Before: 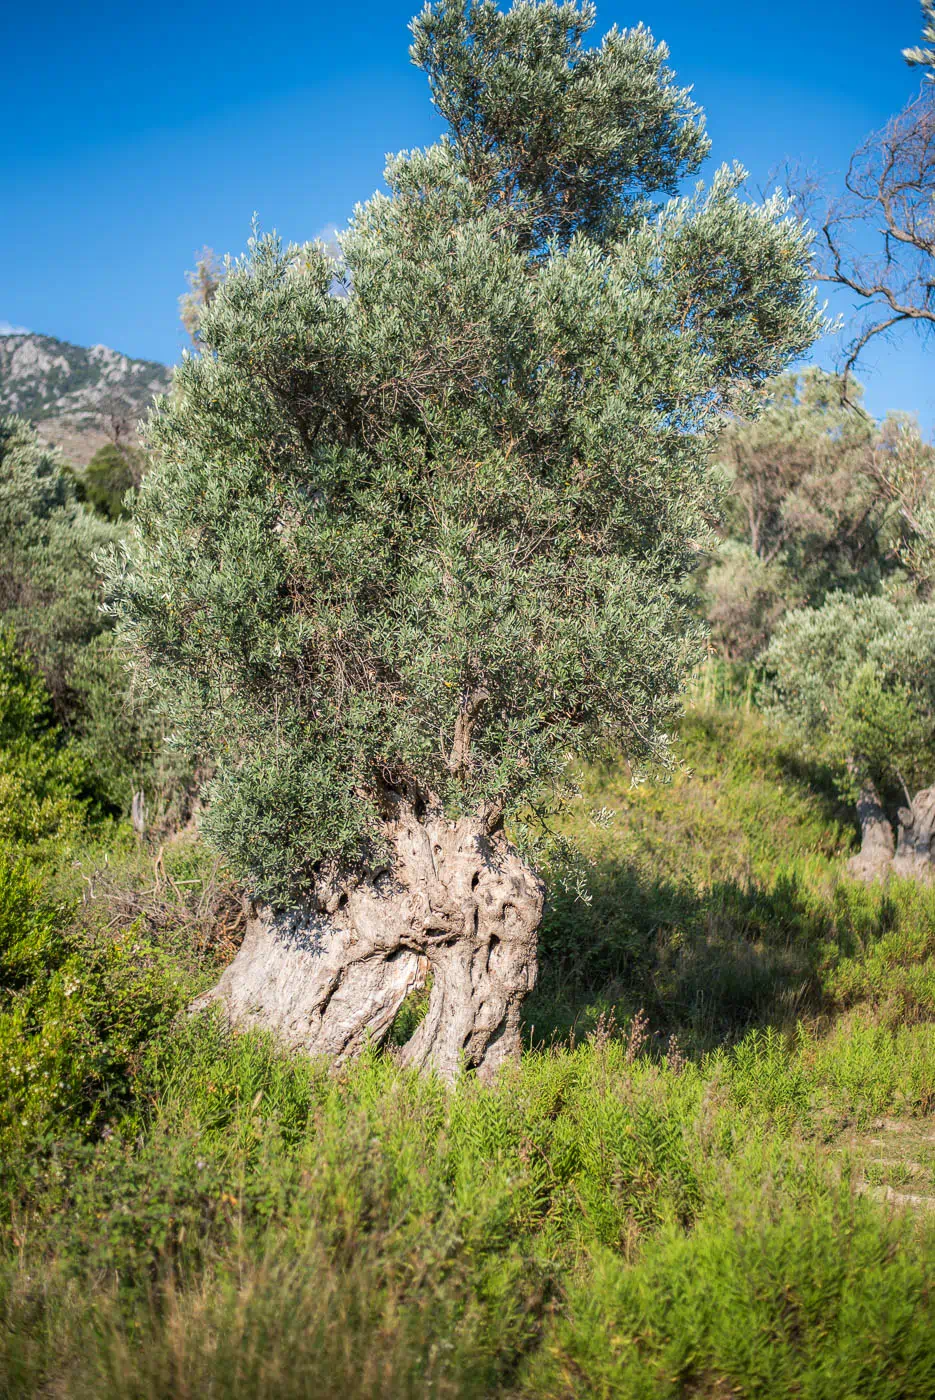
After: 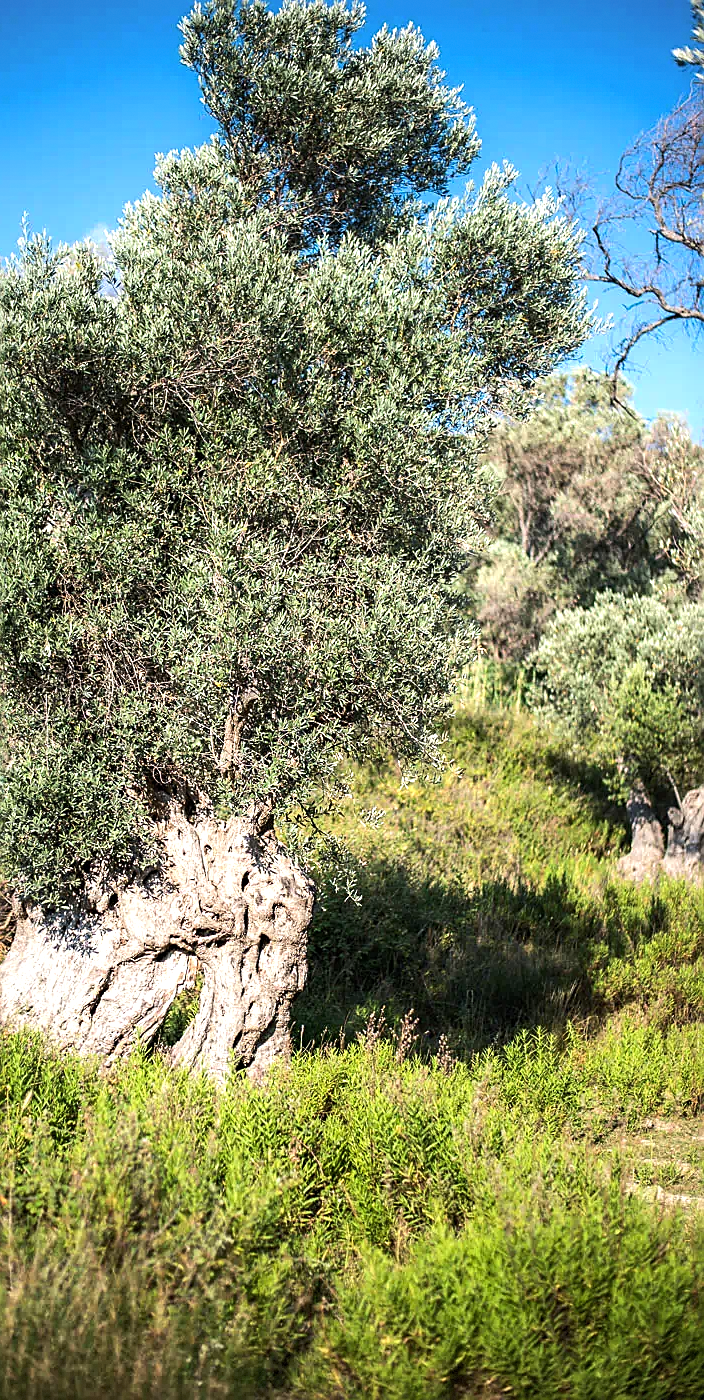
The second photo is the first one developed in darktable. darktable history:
vignetting: fall-off start 100%, fall-off radius 71%, brightness -0.434, saturation -0.2, width/height ratio 1.178, dithering 8-bit output, unbound false
sharpen: on, module defaults
crop and rotate: left 24.6%
tone equalizer: -8 EV -0.75 EV, -7 EV -0.7 EV, -6 EV -0.6 EV, -5 EV -0.4 EV, -3 EV 0.4 EV, -2 EV 0.6 EV, -1 EV 0.7 EV, +0 EV 0.75 EV, edges refinement/feathering 500, mask exposure compensation -1.57 EV, preserve details no
